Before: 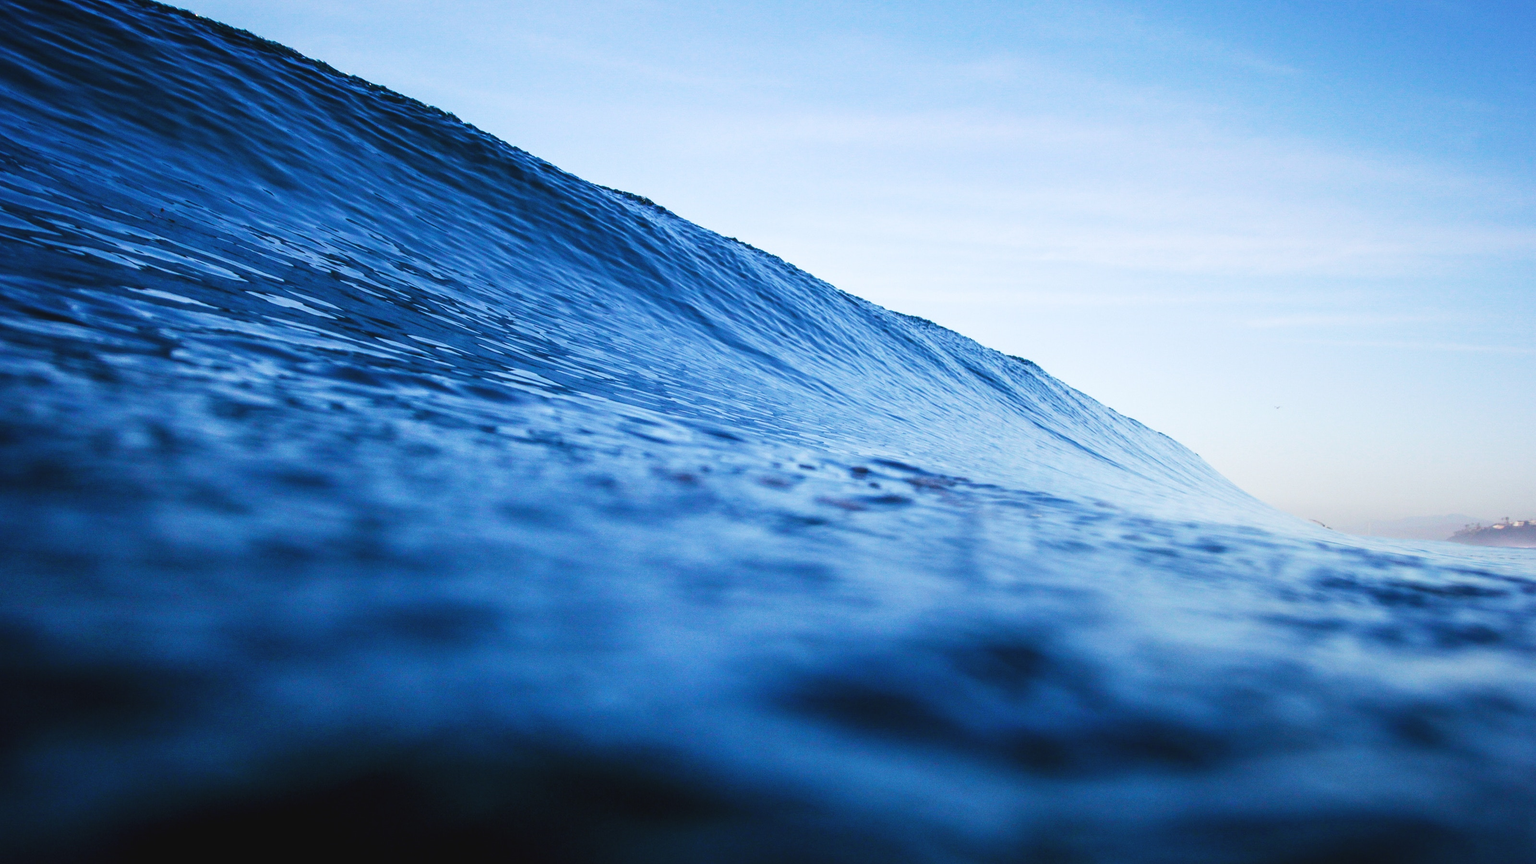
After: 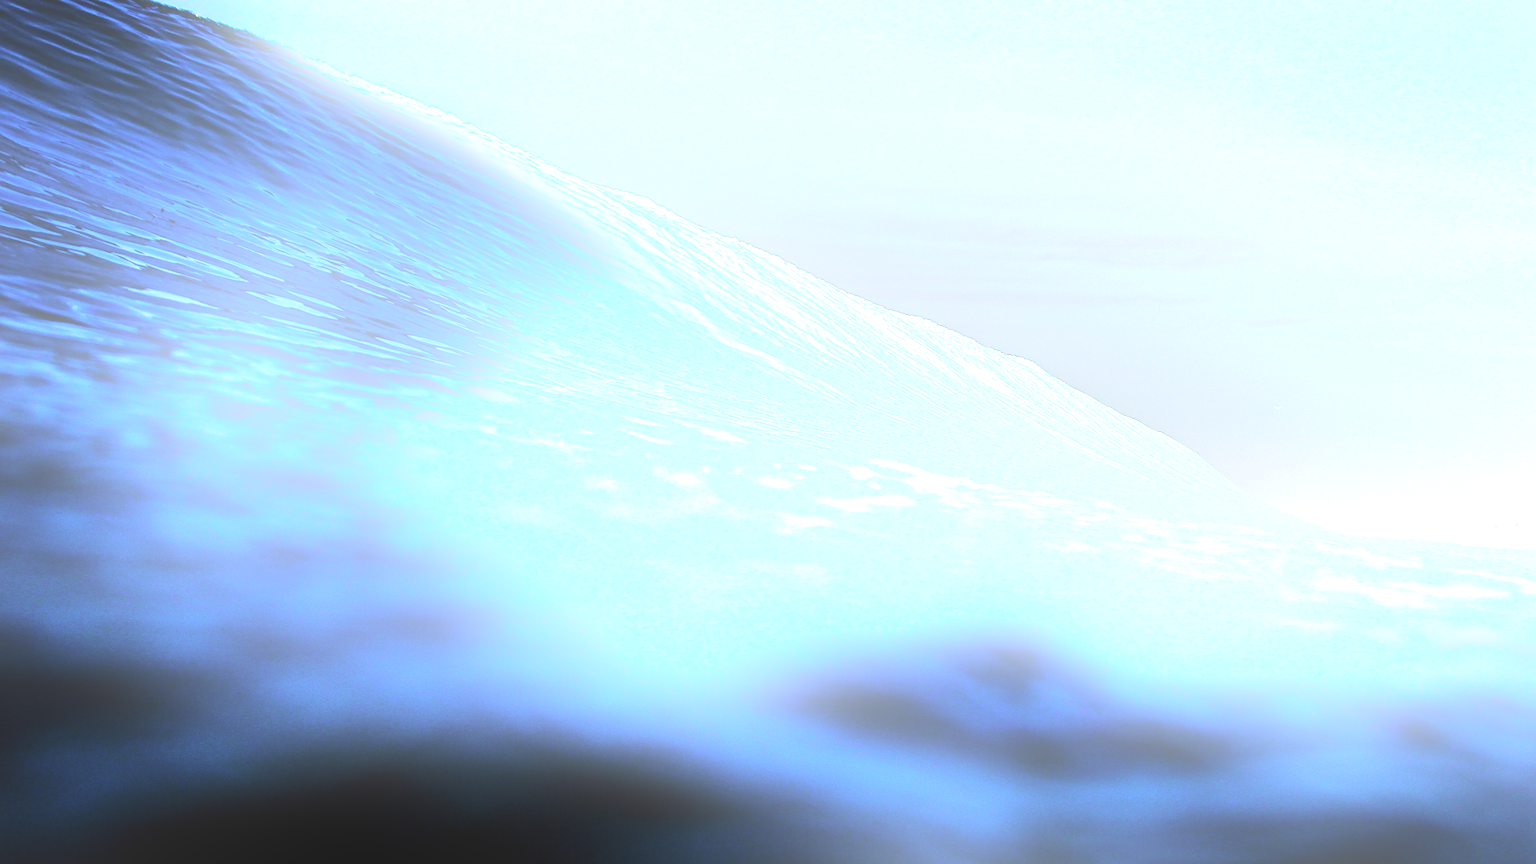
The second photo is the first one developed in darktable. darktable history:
white balance: emerald 1
sharpen: on, module defaults
tone equalizer: -8 EV -0.417 EV, -7 EV -0.389 EV, -6 EV -0.333 EV, -5 EV -0.222 EV, -3 EV 0.222 EV, -2 EV 0.333 EV, -1 EV 0.389 EV, +0 EV 0.417 EV, edges refinement/feathering 500, mask exposure compensation -1.57 EV, preserve details no
bloom: size 25%, threshold 5%, strength 90%
contrast equalizer: y [[0.5, 0.501, 0.532, 0.538, 0.54, 0.541], [0.5 ×6], [0.5 ×6], [0 ×6], [0 ×6]]
